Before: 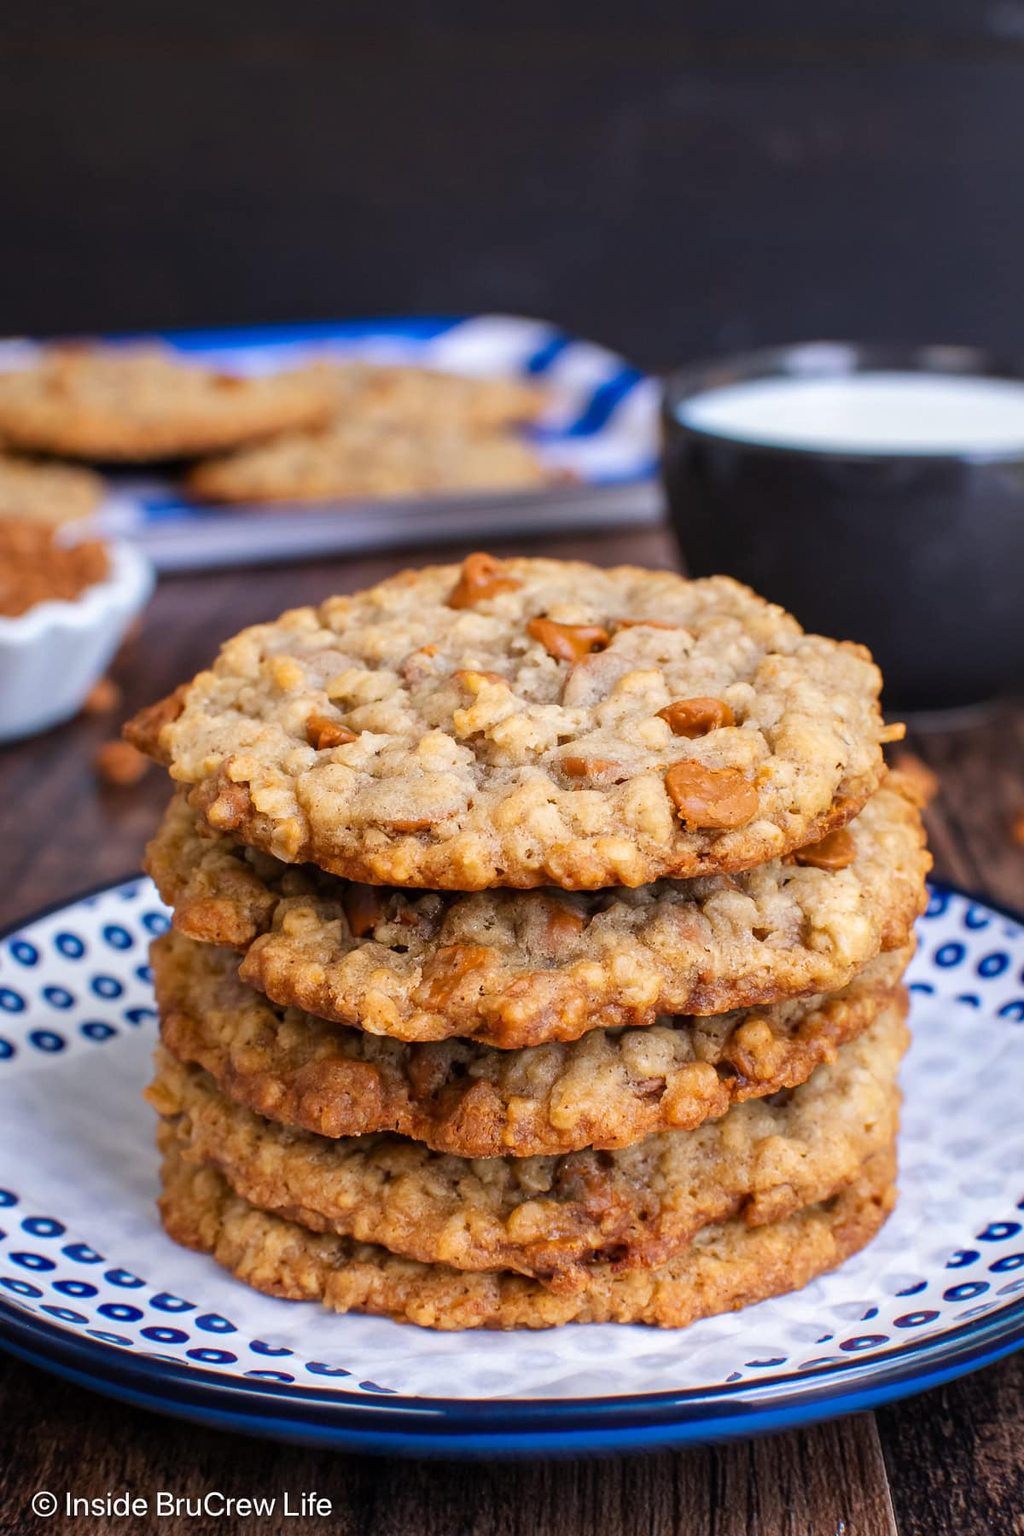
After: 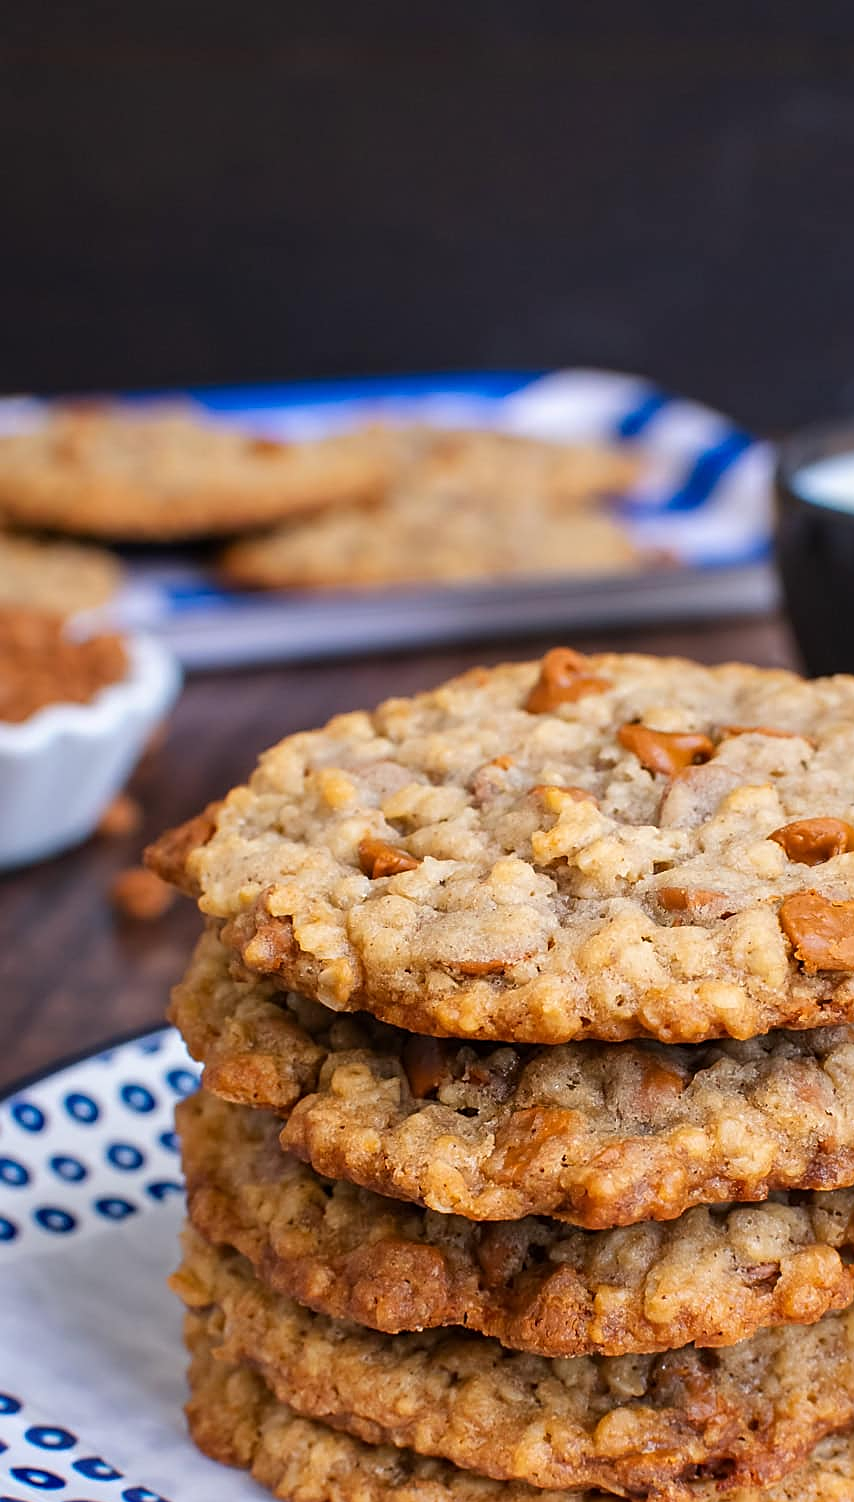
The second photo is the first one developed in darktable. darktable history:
crop: right 28.823%, bottom 16.534%
sharpen: radius 1.977
